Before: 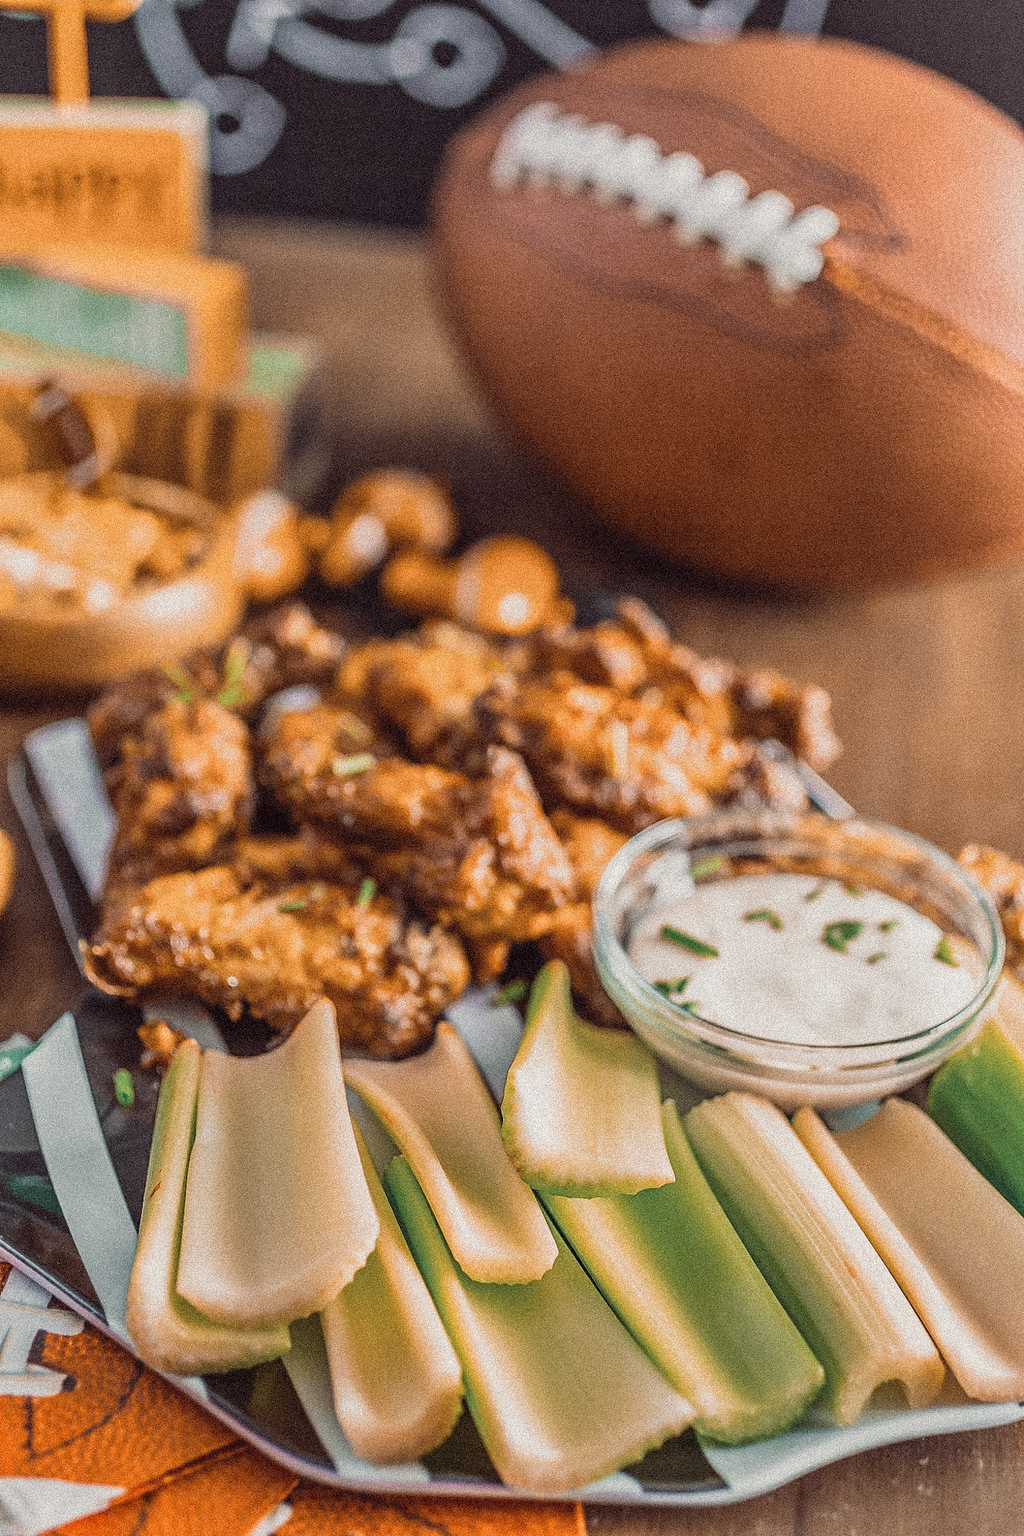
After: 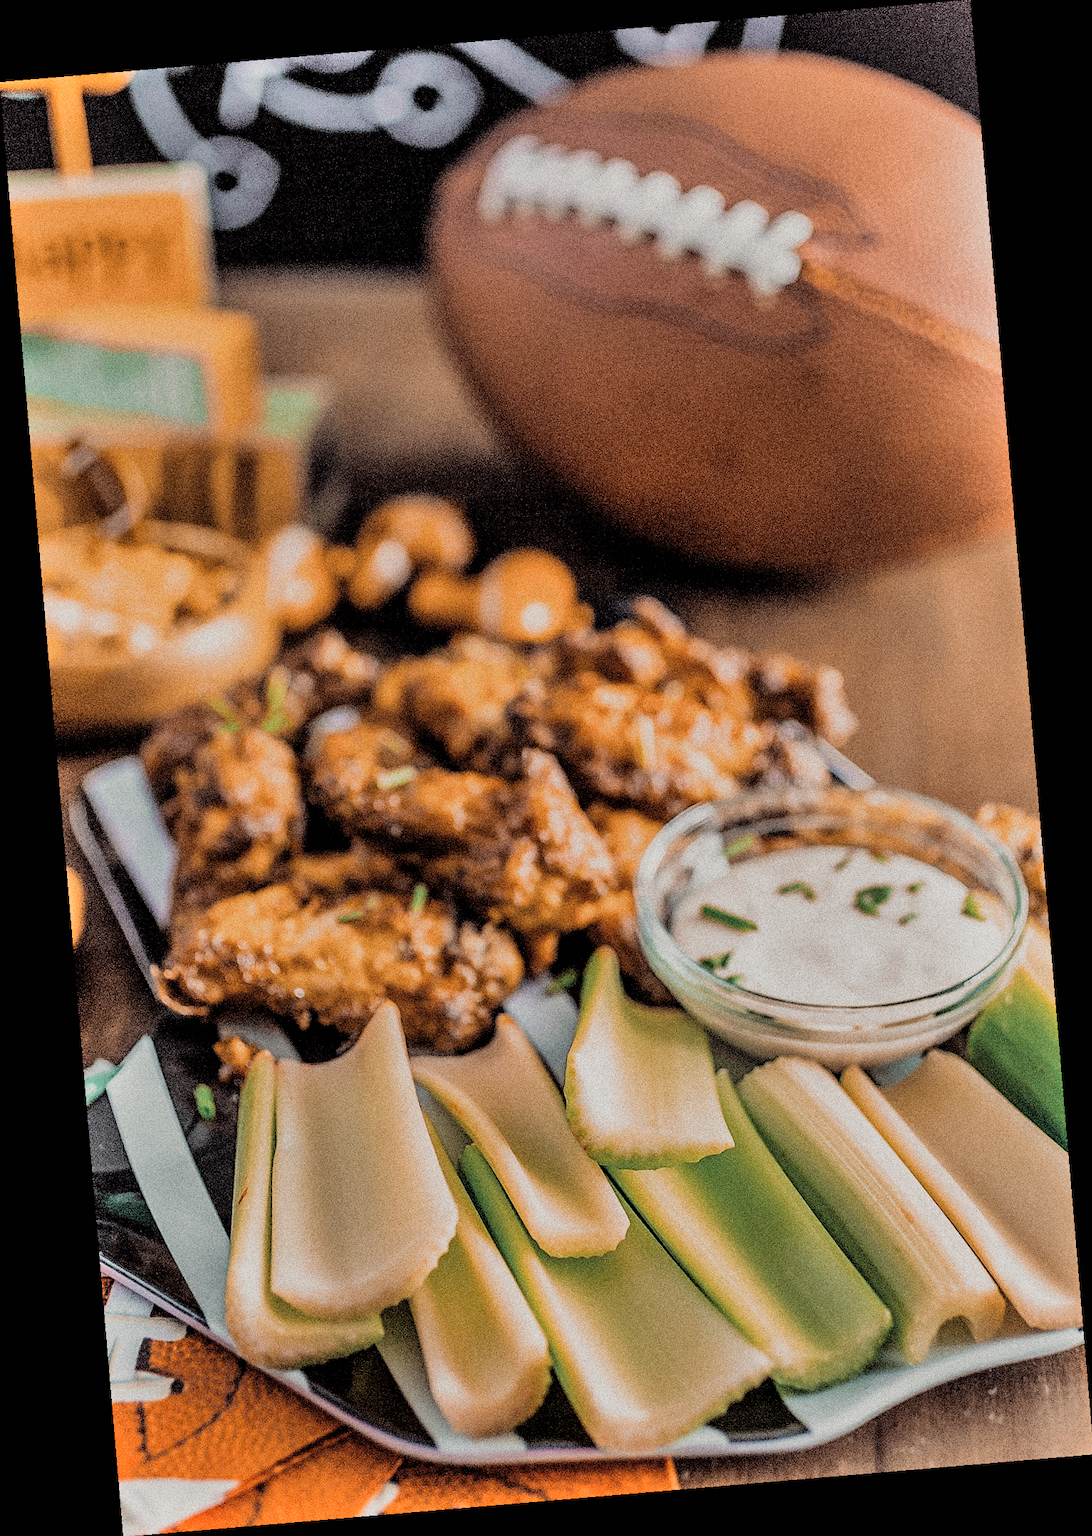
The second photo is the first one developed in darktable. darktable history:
filmic rgb: black relative exposure -3.31 EV, white relative exposure 3.45 EV, hardness 2.36, contrast 1.103
shadows and highlights: highlights color adjustment 0%, low approximation 0.01, soften with gaussian
rotate and perspective: rotation -4.86°, automatic cropping off
